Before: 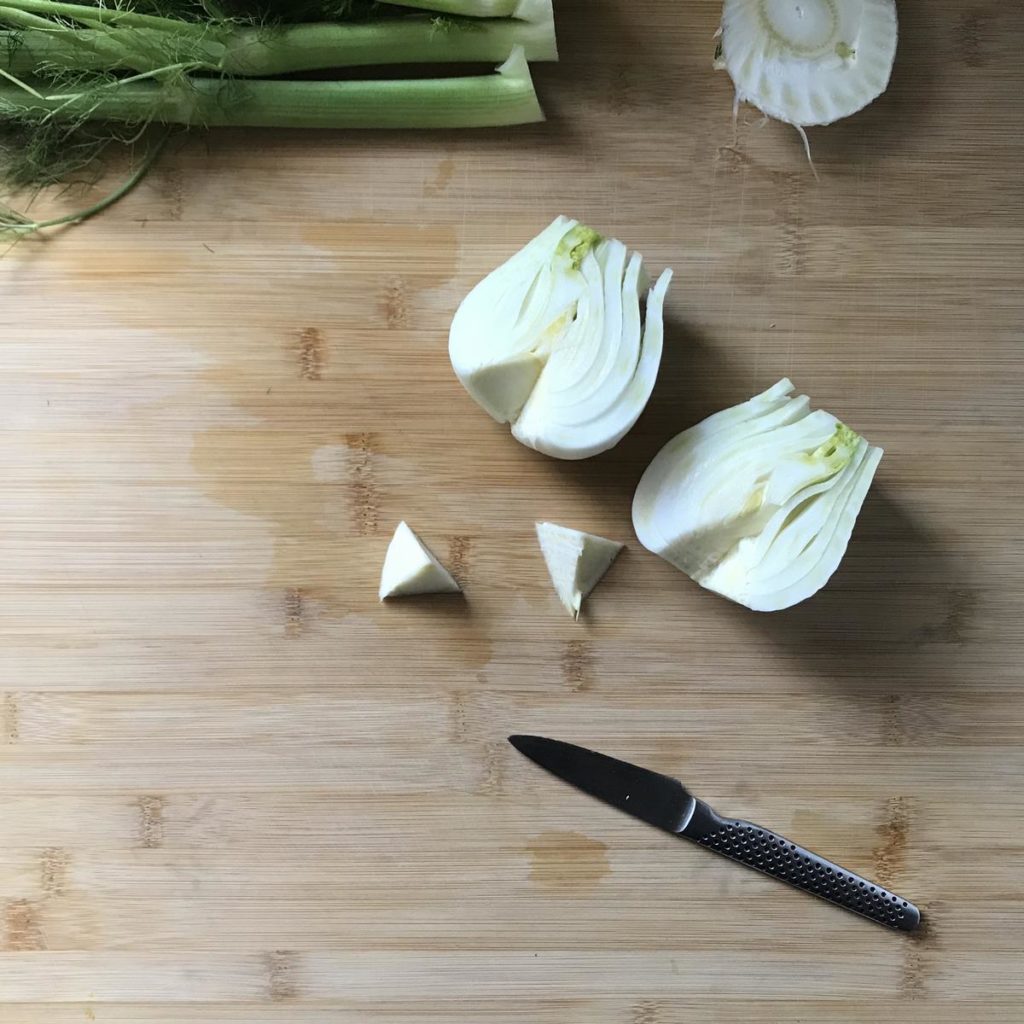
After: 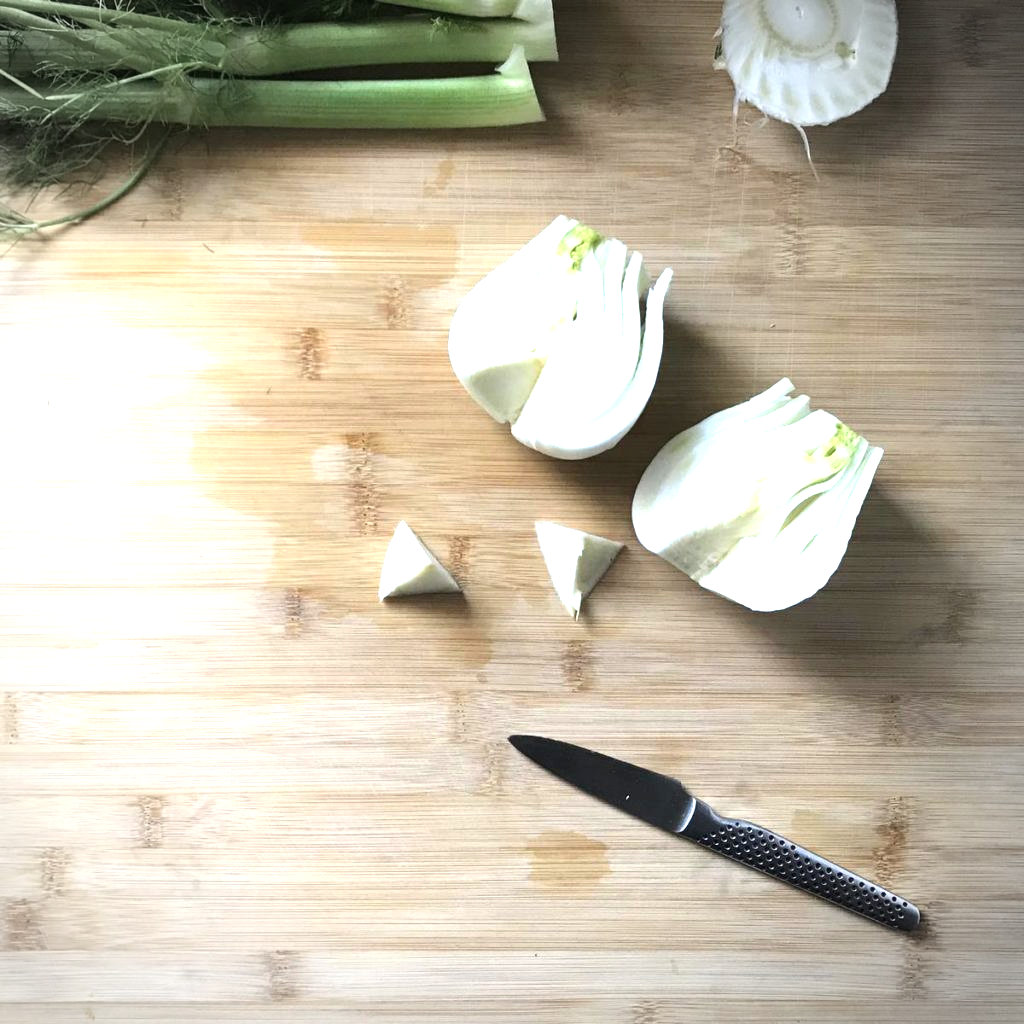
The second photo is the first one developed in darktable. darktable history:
vignetting: automatic ratio true
exposure: black level correction 0, exposure 1.1 EV, compensate highlight preservation false
